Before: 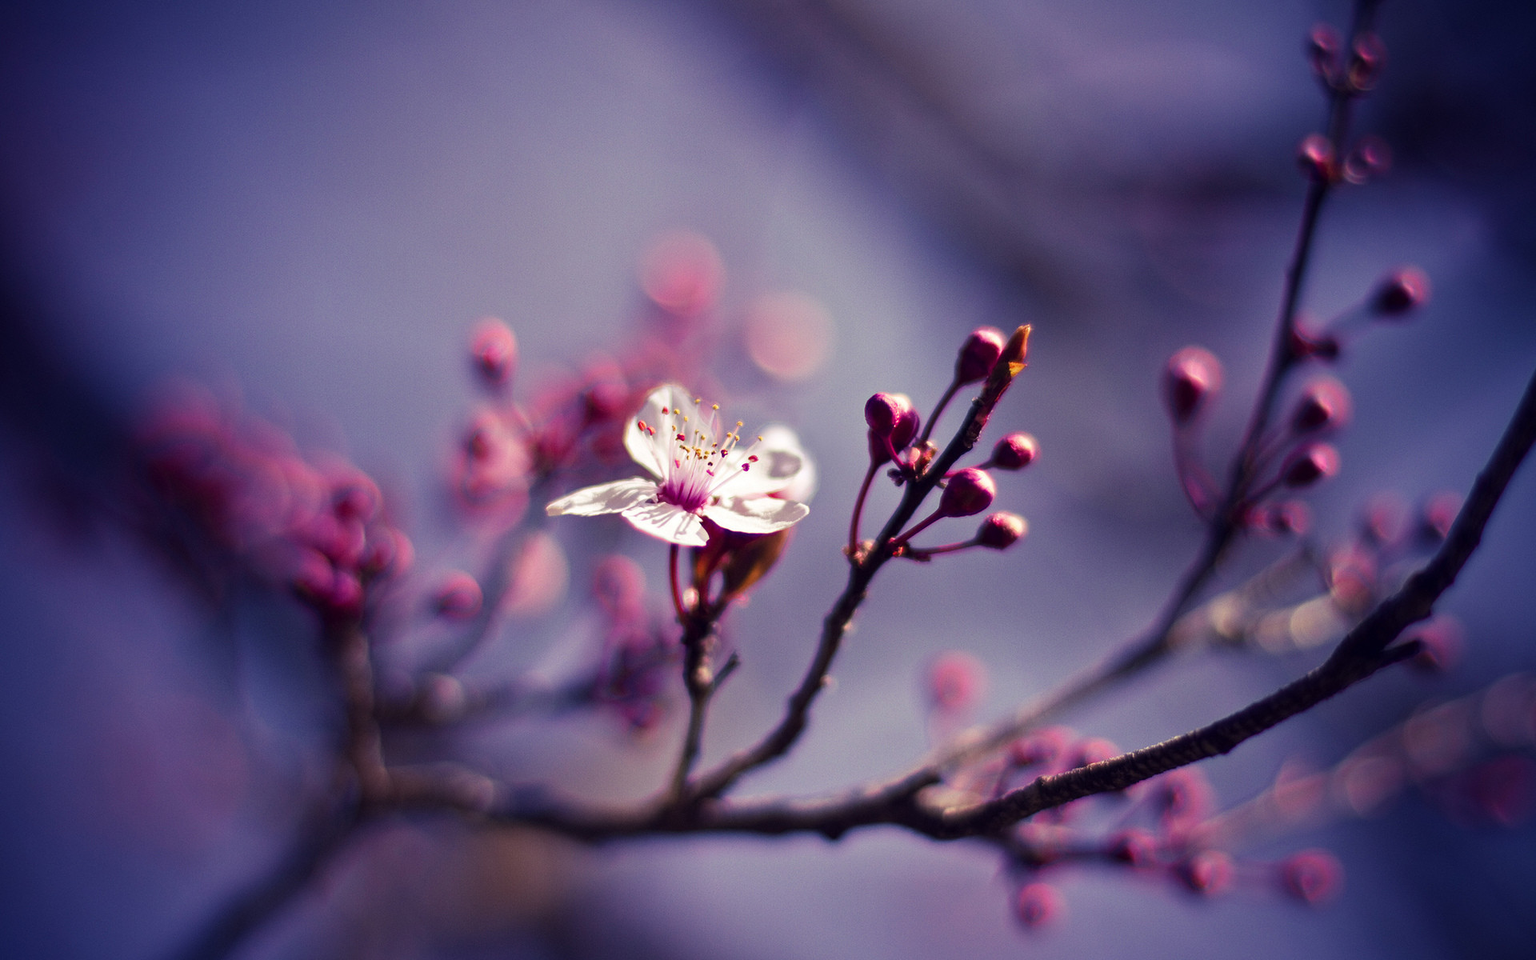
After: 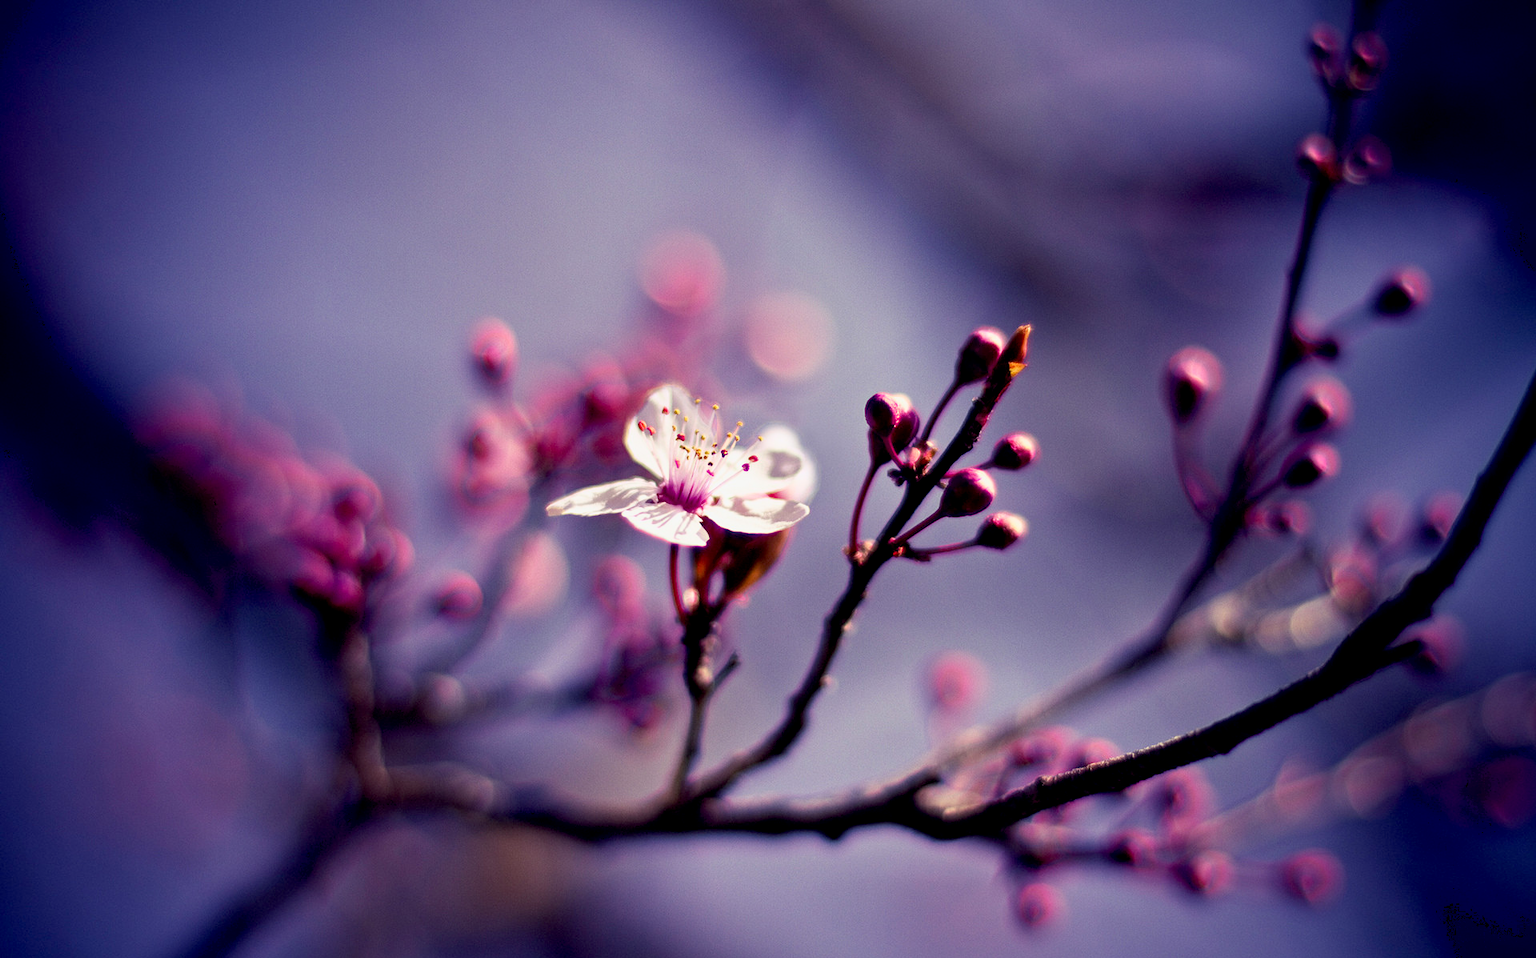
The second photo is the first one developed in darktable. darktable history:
white balance: emerald 1
crop: top 0.05%, bottom 0.098%
exposure: black level correction 0.011, exposure -0.478 EV, compensate highlight preservation false
base curve: curves: ch0 [(0, 0) (0.557, 0.834) (1, 1)]
